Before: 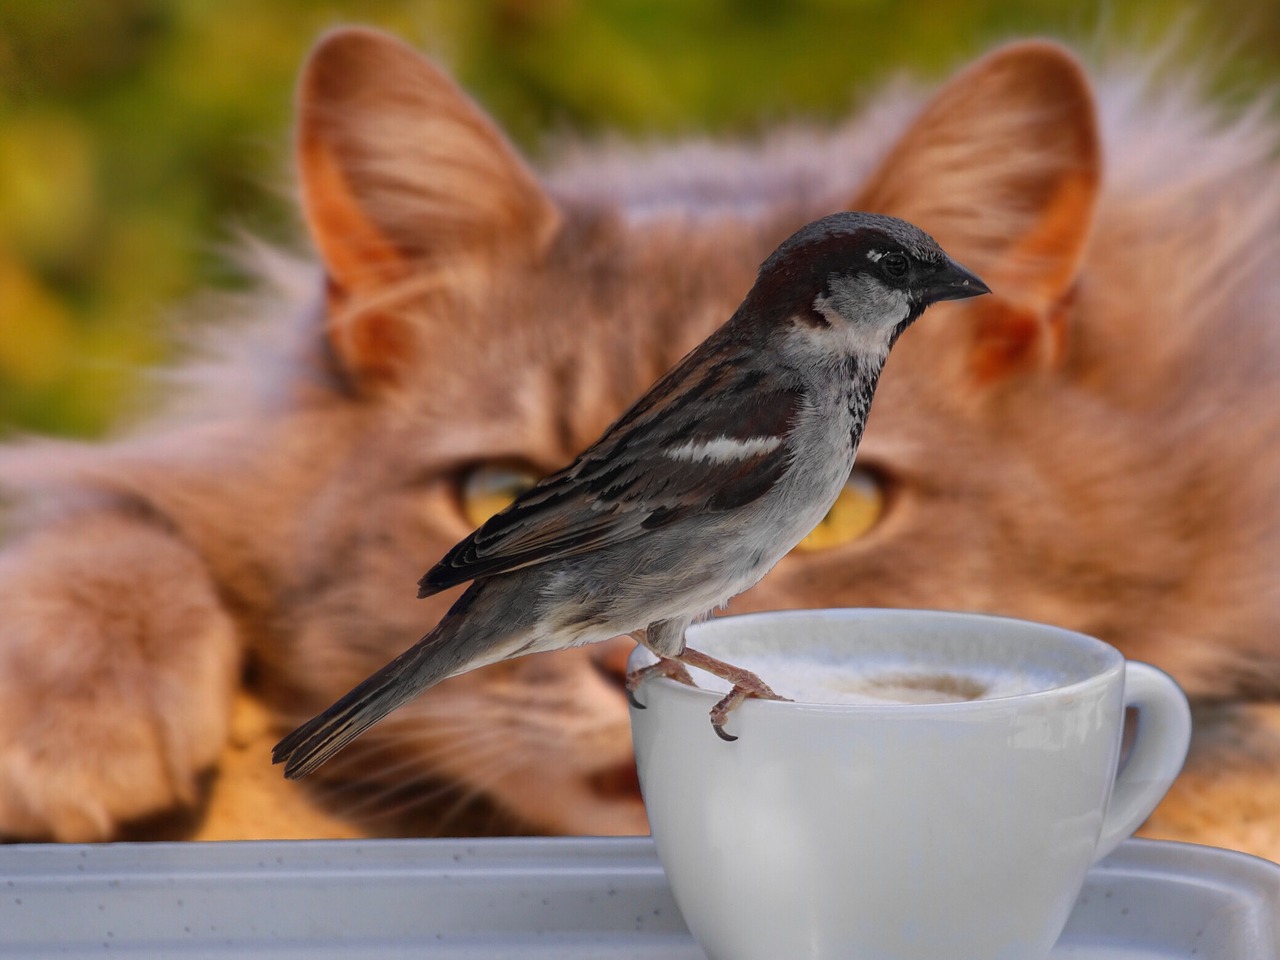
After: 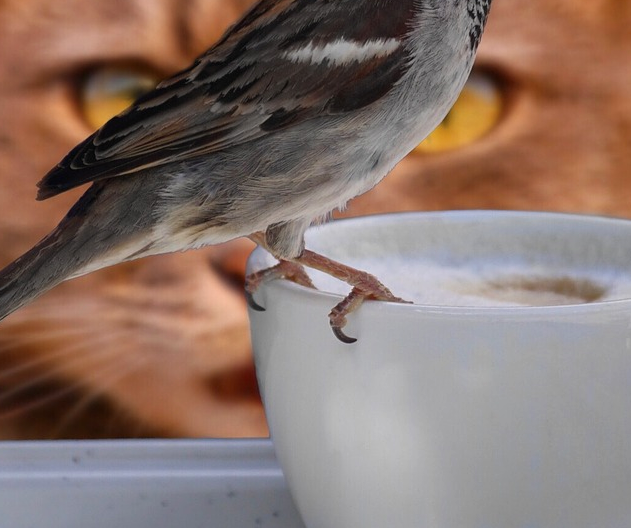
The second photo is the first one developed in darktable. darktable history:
crop: left 29.777%, top 41.472%, right 20.899%, bottom 3.483%
contrast brightness saturation: contrast 0.036, saturation 0.072
shadows and highlights: shadows 30.7, highlights -63.25, shadows color adjustment 97.99%, highlights color adjustment 57.97%, soften with gaussian
